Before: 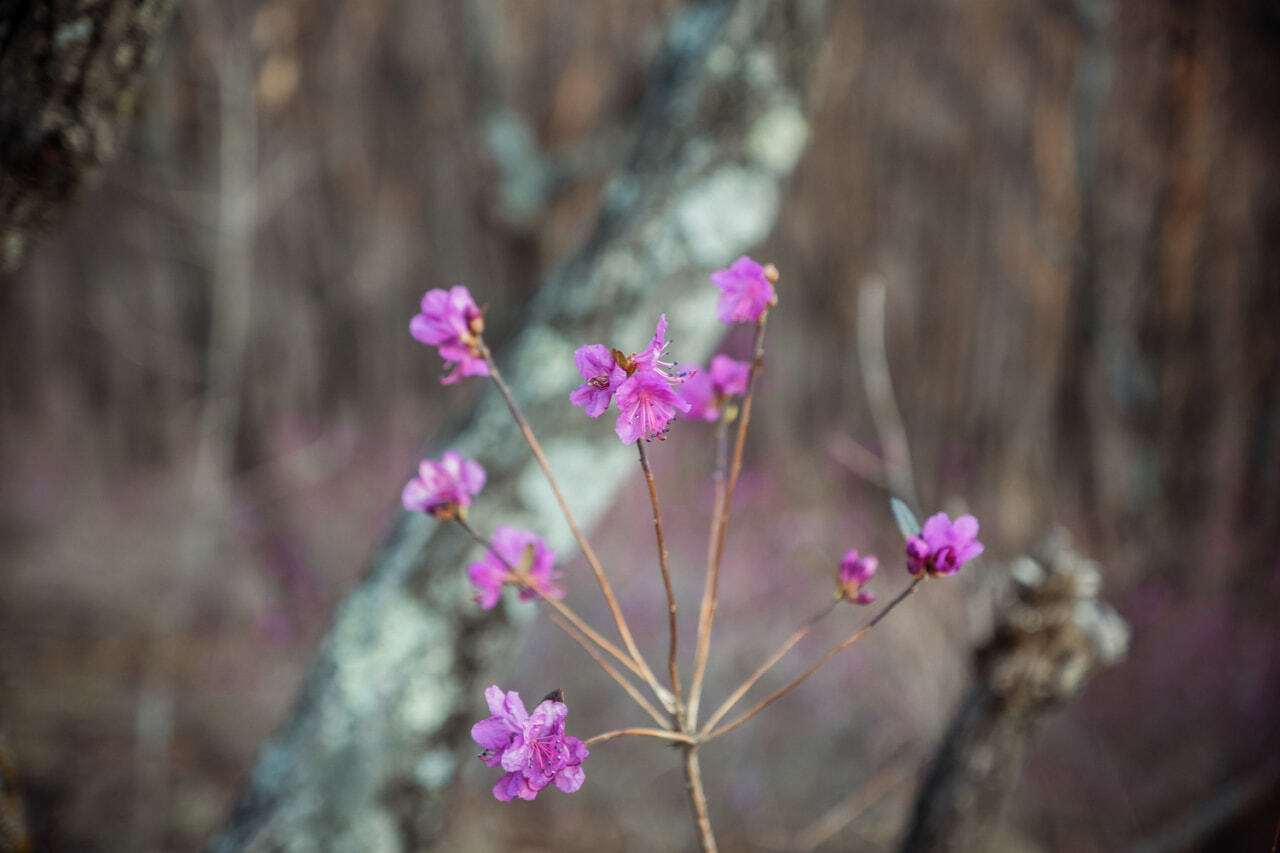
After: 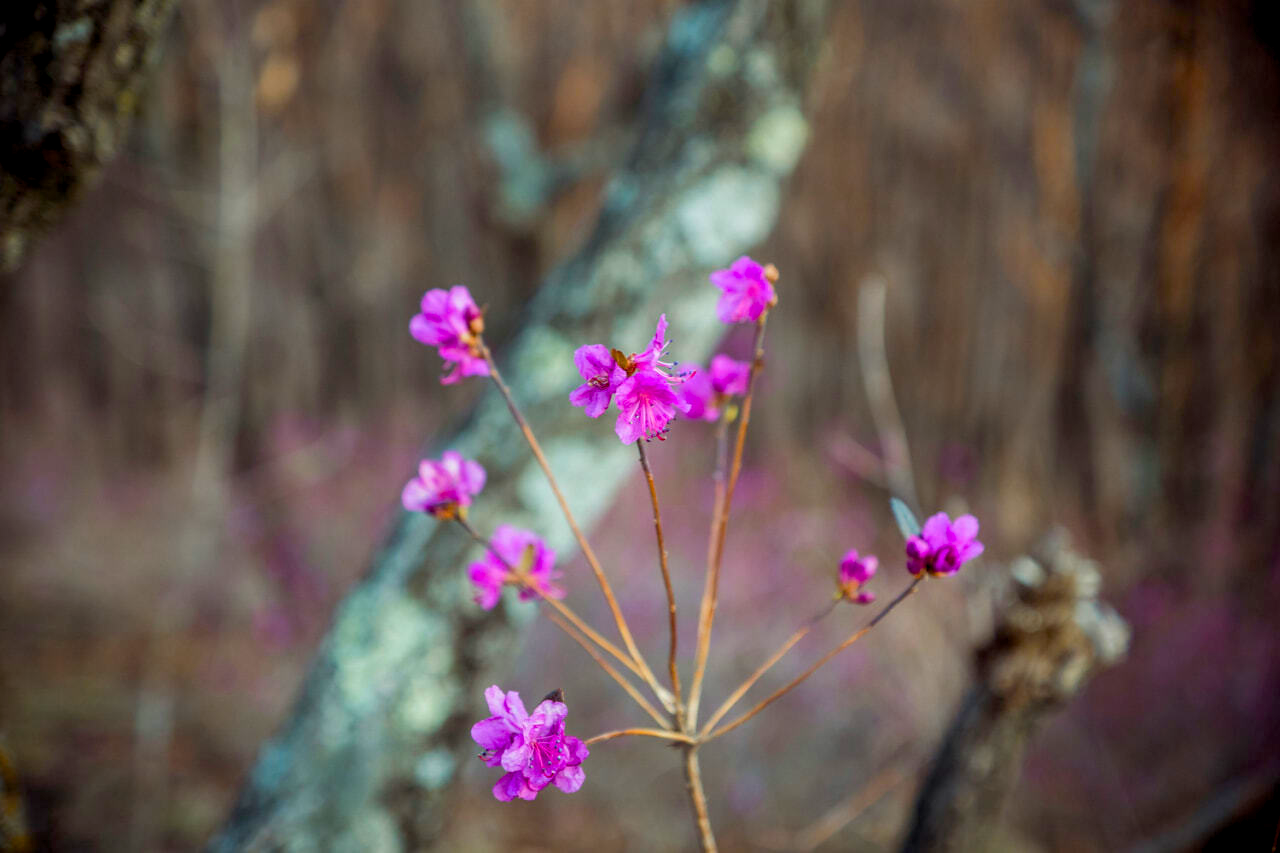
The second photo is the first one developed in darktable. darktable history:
color balance rgb: global offset › luminance -0.5%, perceptual saturation grading › global saturation 19.643%, global vibrance 45.329%
